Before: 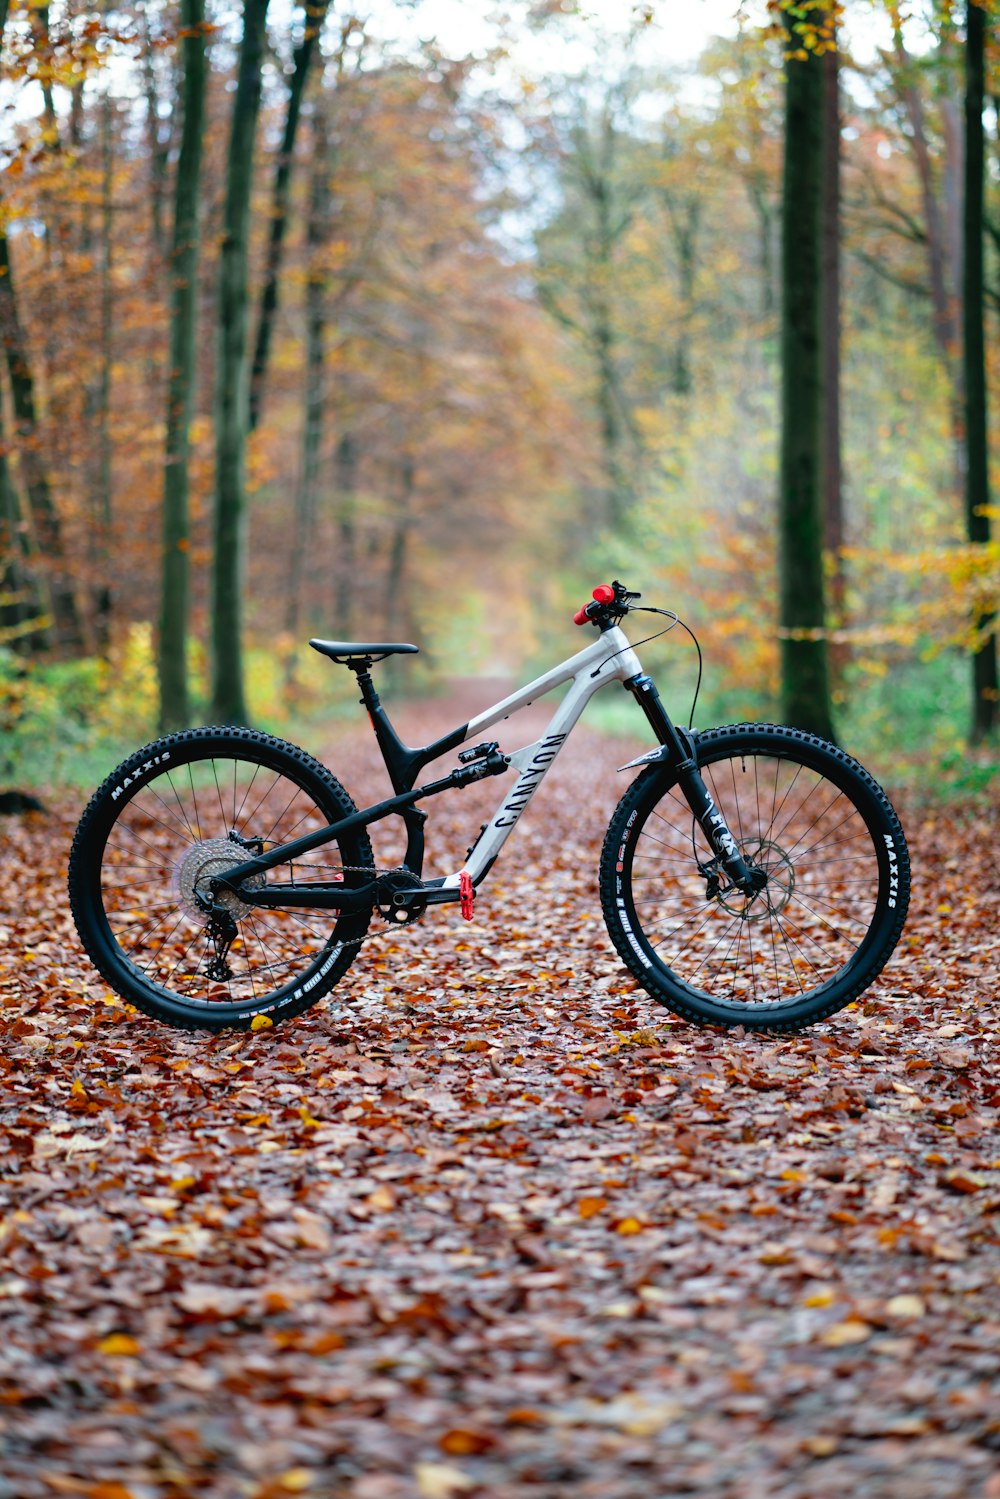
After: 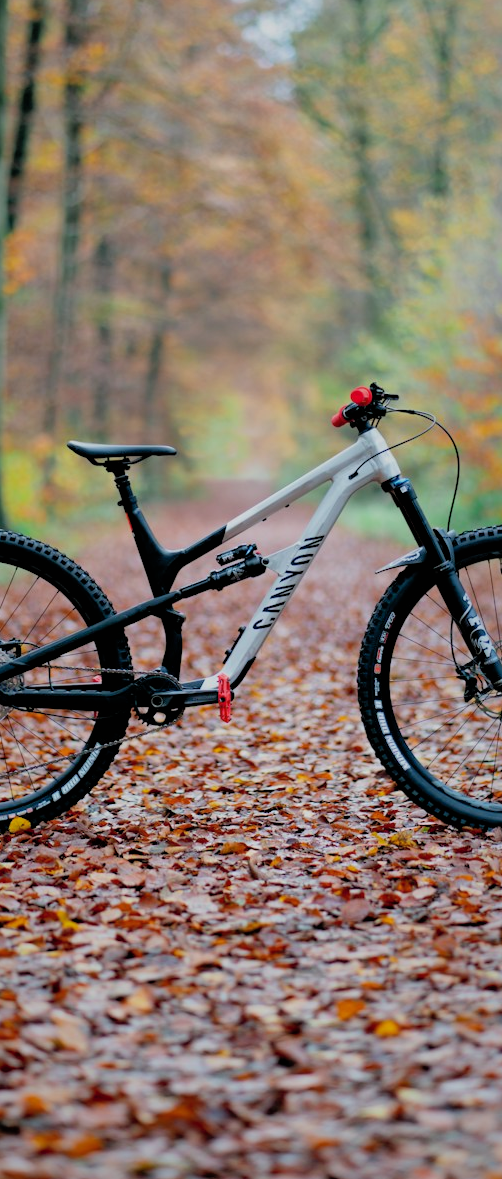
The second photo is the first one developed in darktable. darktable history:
shadows and highlights: highlights -59.73
crop and rotate: angle 0.022°, left 24.26%, top 13.237%, right 25.504%, bottom 8.045%
exposure: compensate highlight preservation false
filmic rgb: black relative exposure -5.77 EV, white relative exposure 3.39 EV, hardness 3.67
